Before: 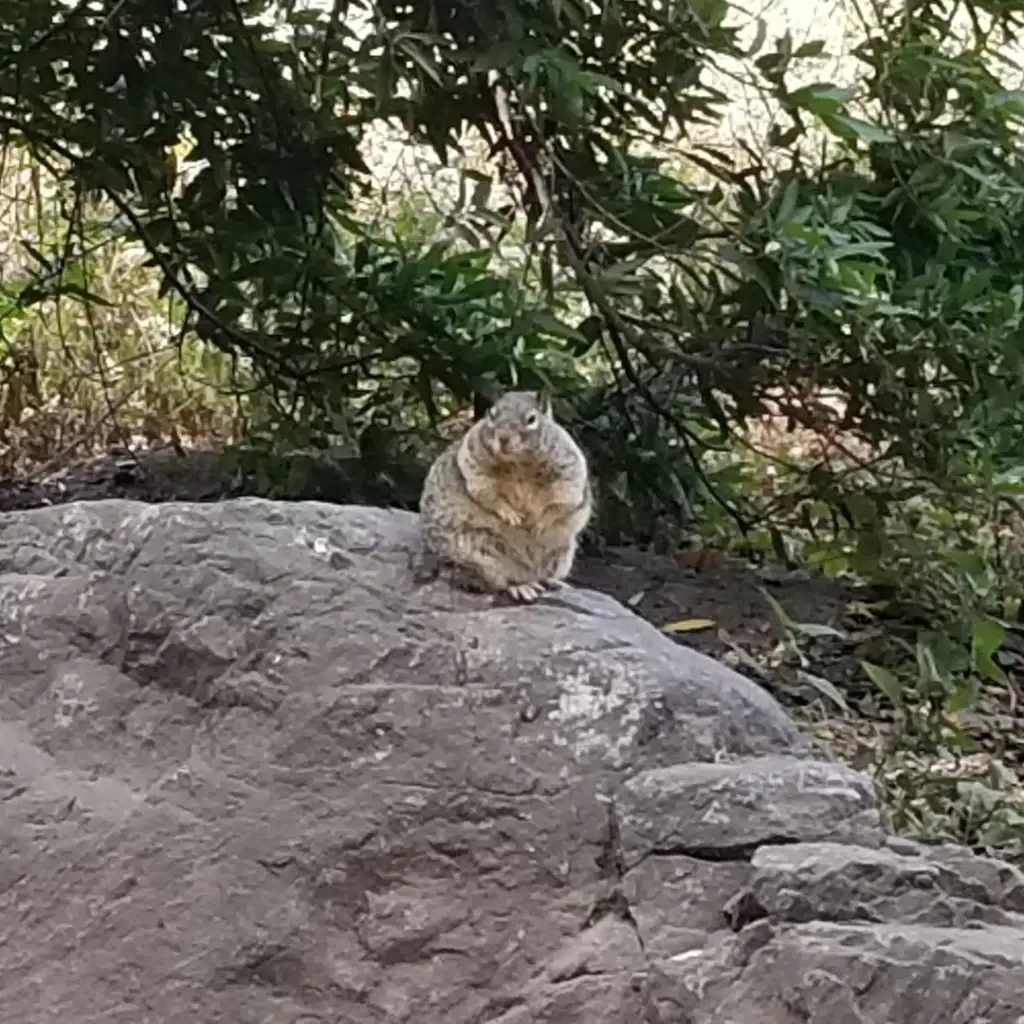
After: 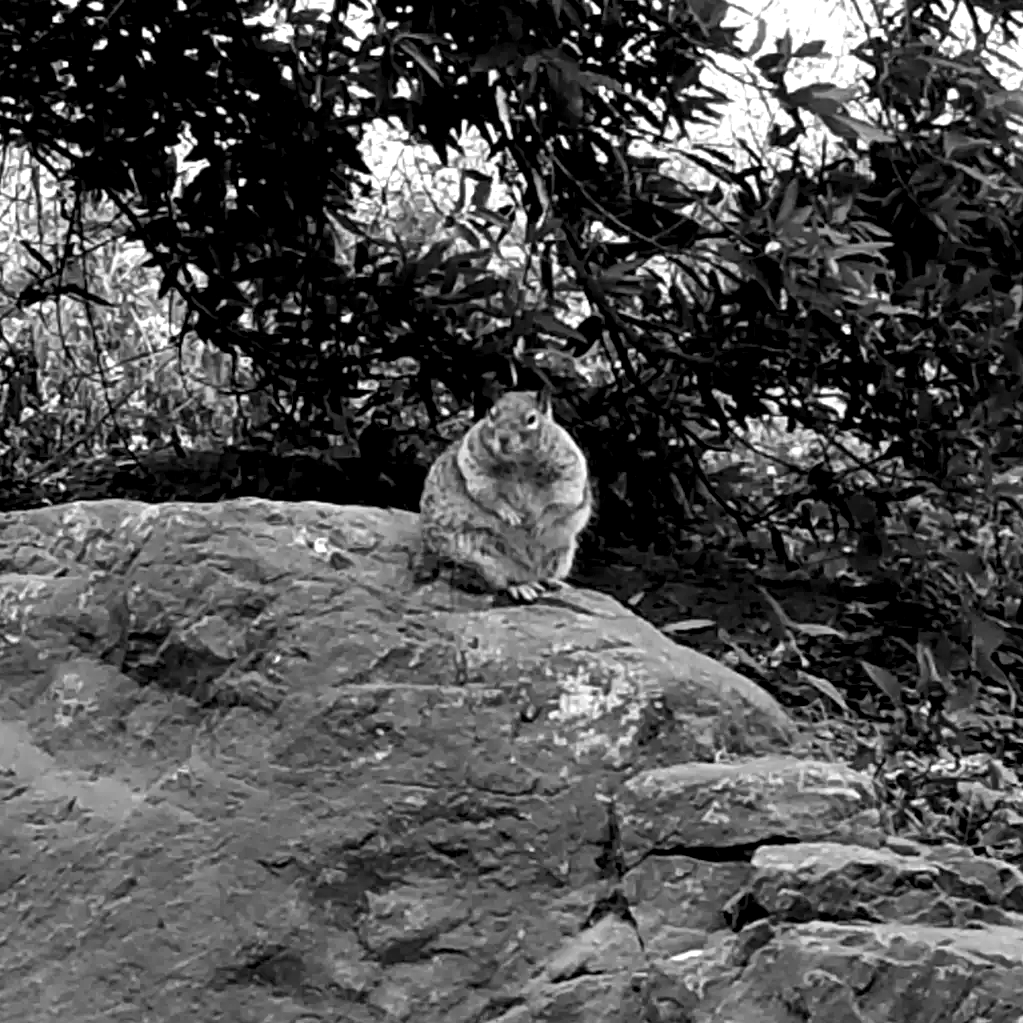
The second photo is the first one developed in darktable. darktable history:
levels: levels [0.182, 0.542, 0.902]
monochrome: on, module defaults
